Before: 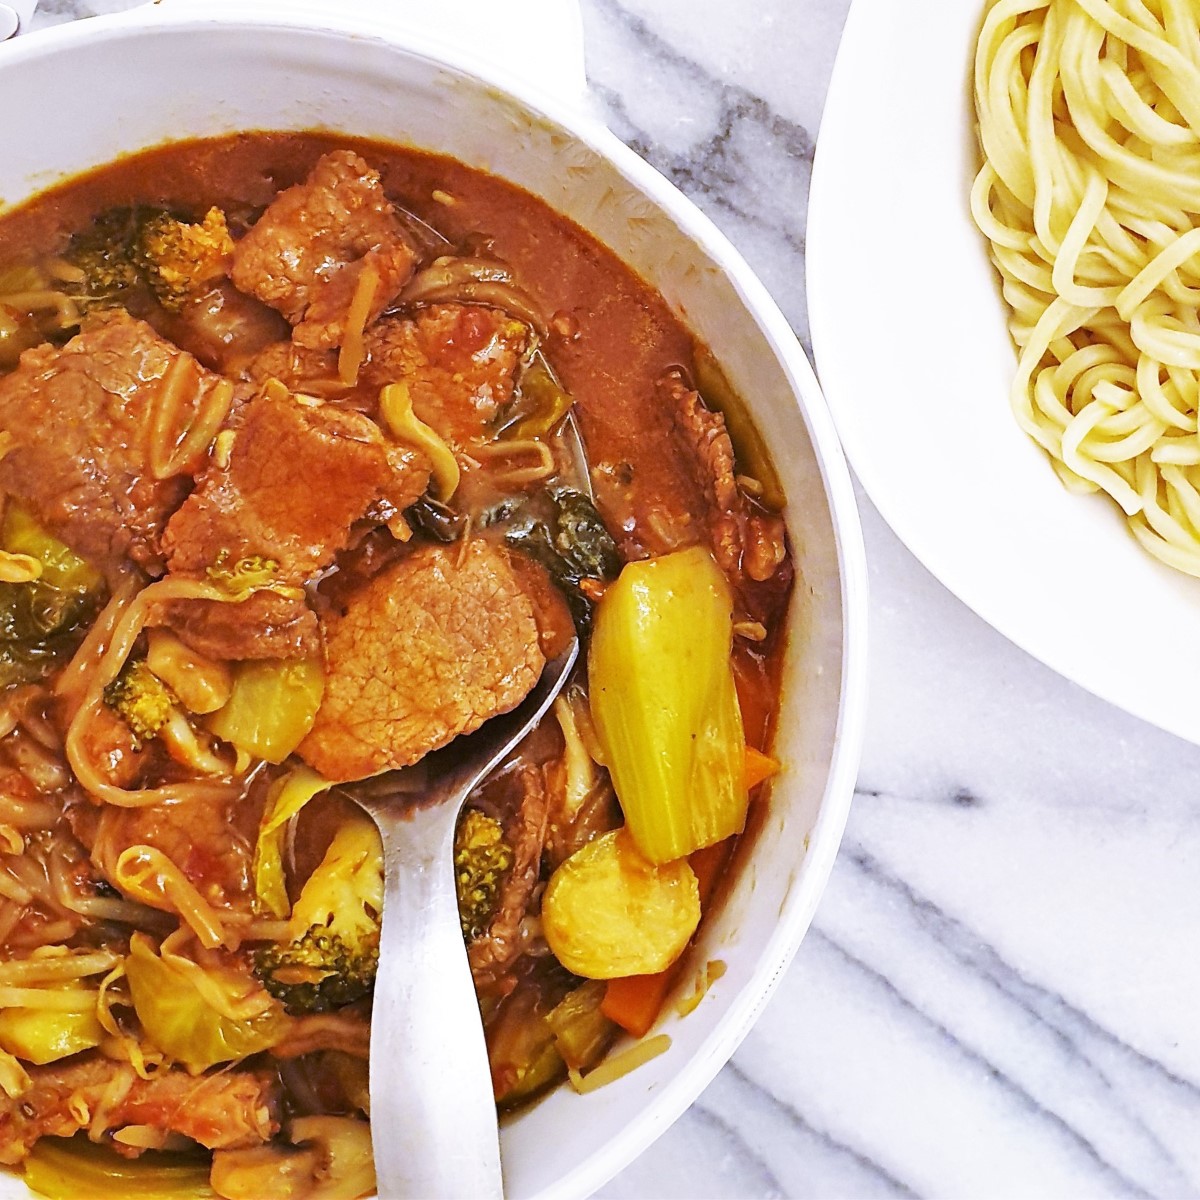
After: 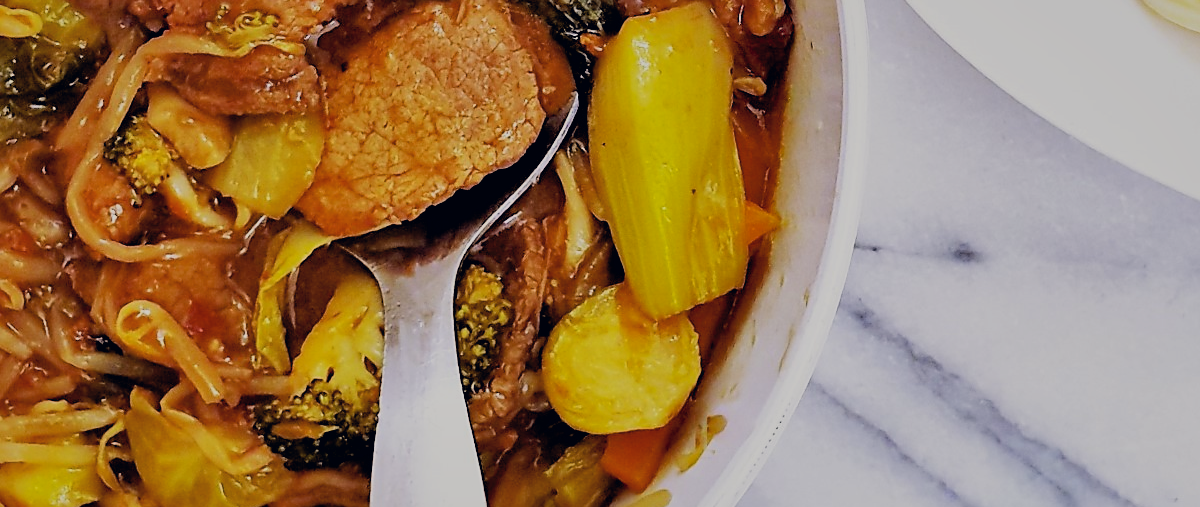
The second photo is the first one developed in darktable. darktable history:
exposure: black level correction 0.011, exposure -0.482 EV, compensate exposure bias true, compensate highlight preservation false
shadows and highlights: on, module defaults
color correction: highlights a* 0.48, highlights b* 2.67, shadows a* -0.701, shadows b* -4.69
crop: top 45.497%, bottom 12.176%
sharpen: radius 1.816, amount 0.408, threshold 1.333
filmic rgb: black relative exposure -5.05 EV, white relative exposure 3.96 EV, hardness 2.89, contrast 1.3, highlights saturation mix -10.28%, iterations of high-quality reconstruction 0
